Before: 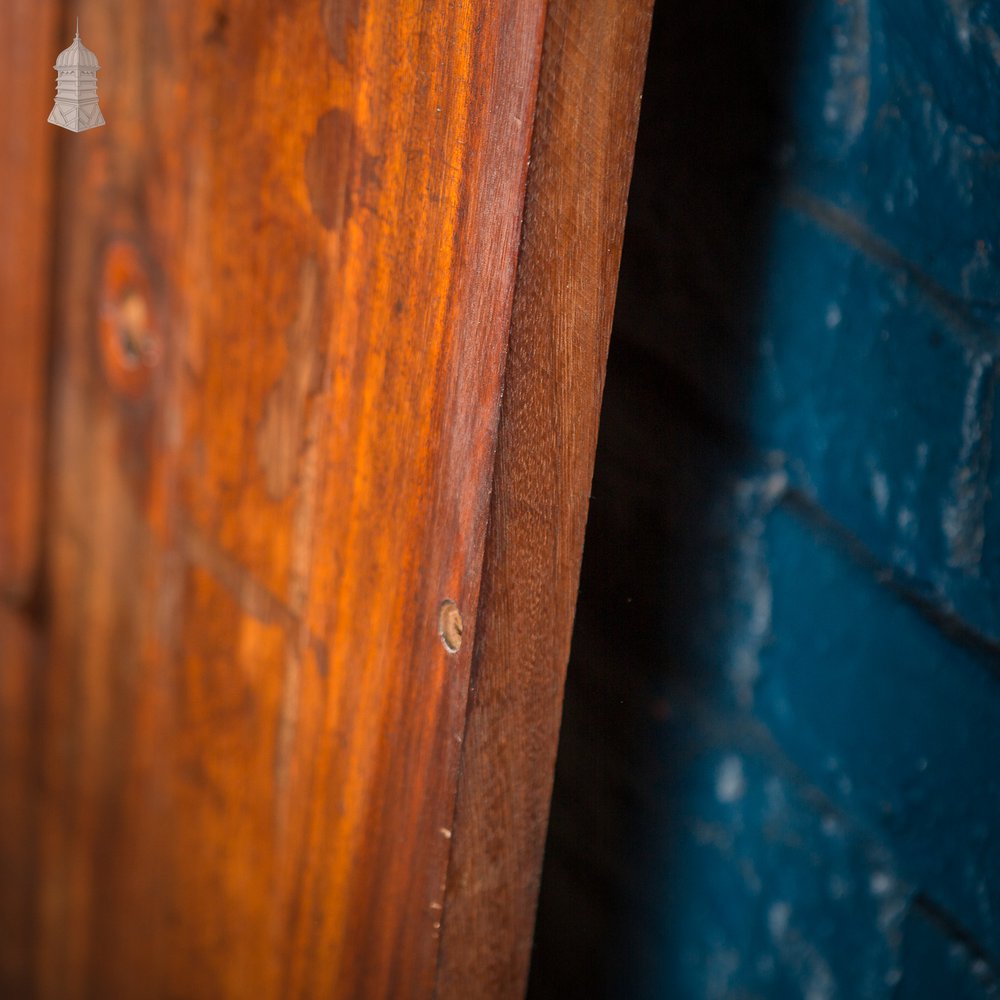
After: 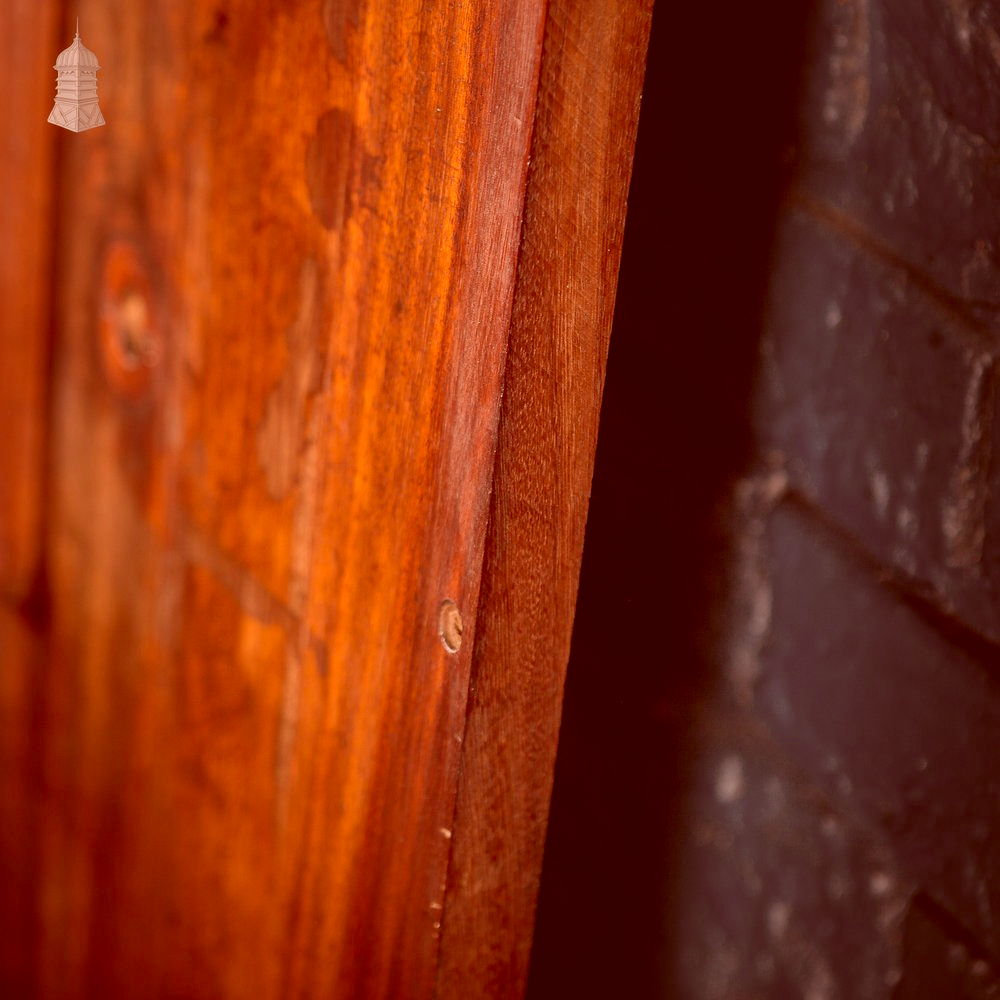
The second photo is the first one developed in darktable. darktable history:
color correction: highlights a* 9.56, highlights b* 8.8, shadows a* 39.25, shadows b* 39.96, saturation 0.816
